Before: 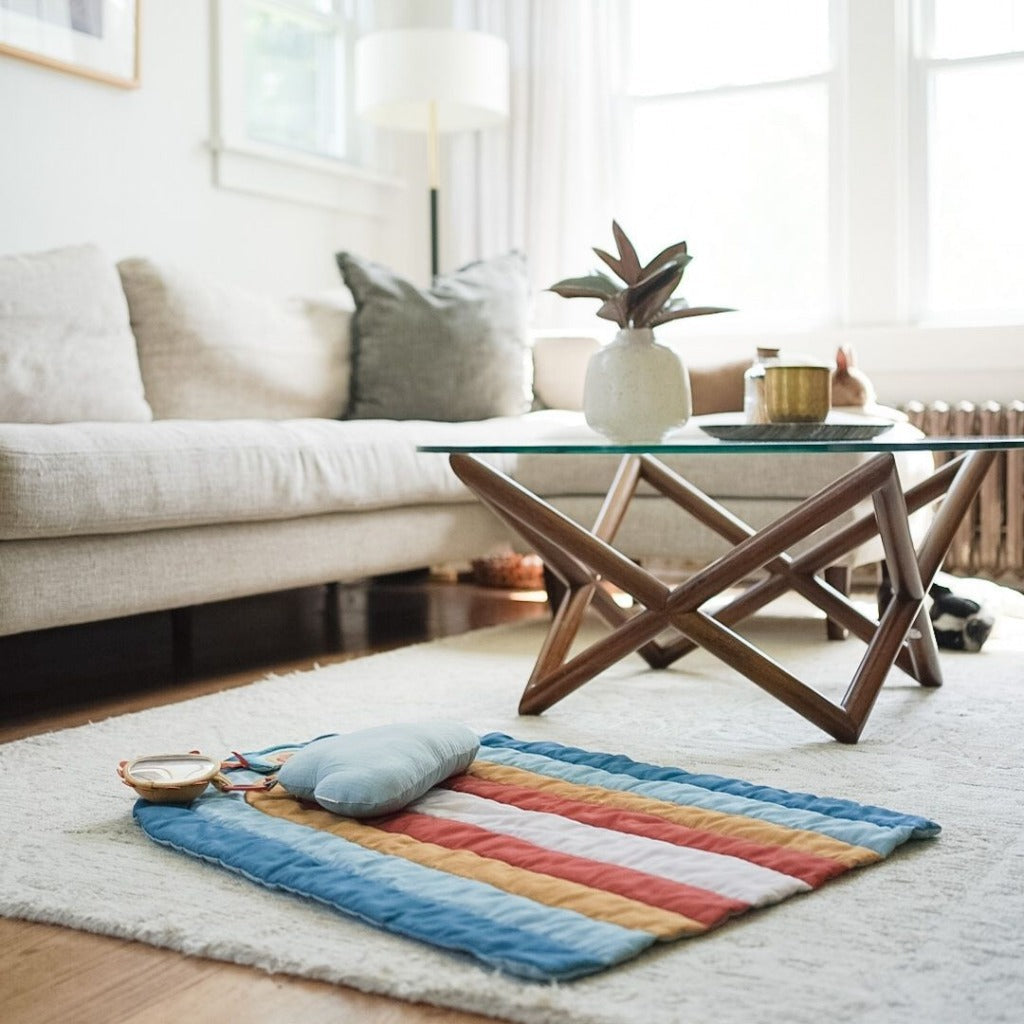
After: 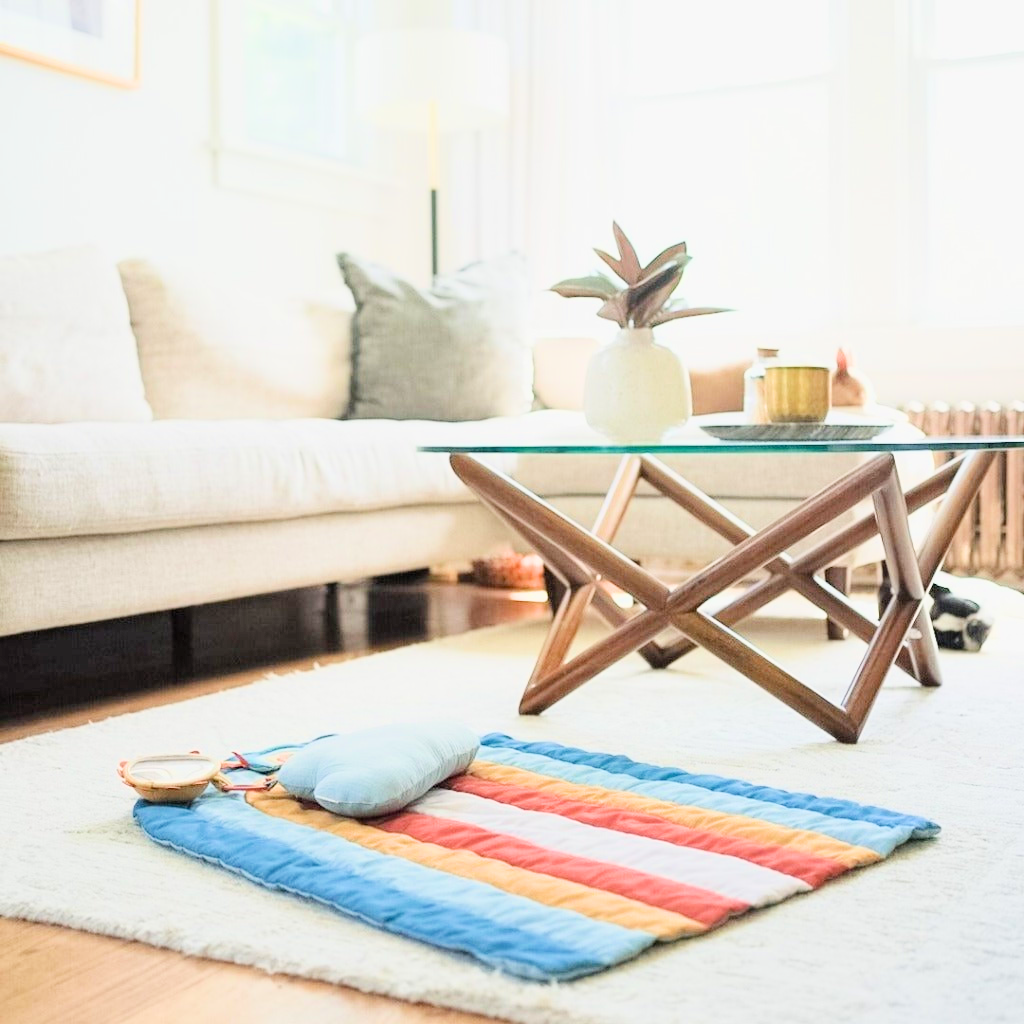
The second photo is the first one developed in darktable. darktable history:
filmic rgb: black relative exposure -7.15 EV, white relative exposure 5.36 EV, hardness 3.02, color science v6 (2022)
exposure: black level correction 0.001, exposure 1.84 EV, compensate highlight preservation false
